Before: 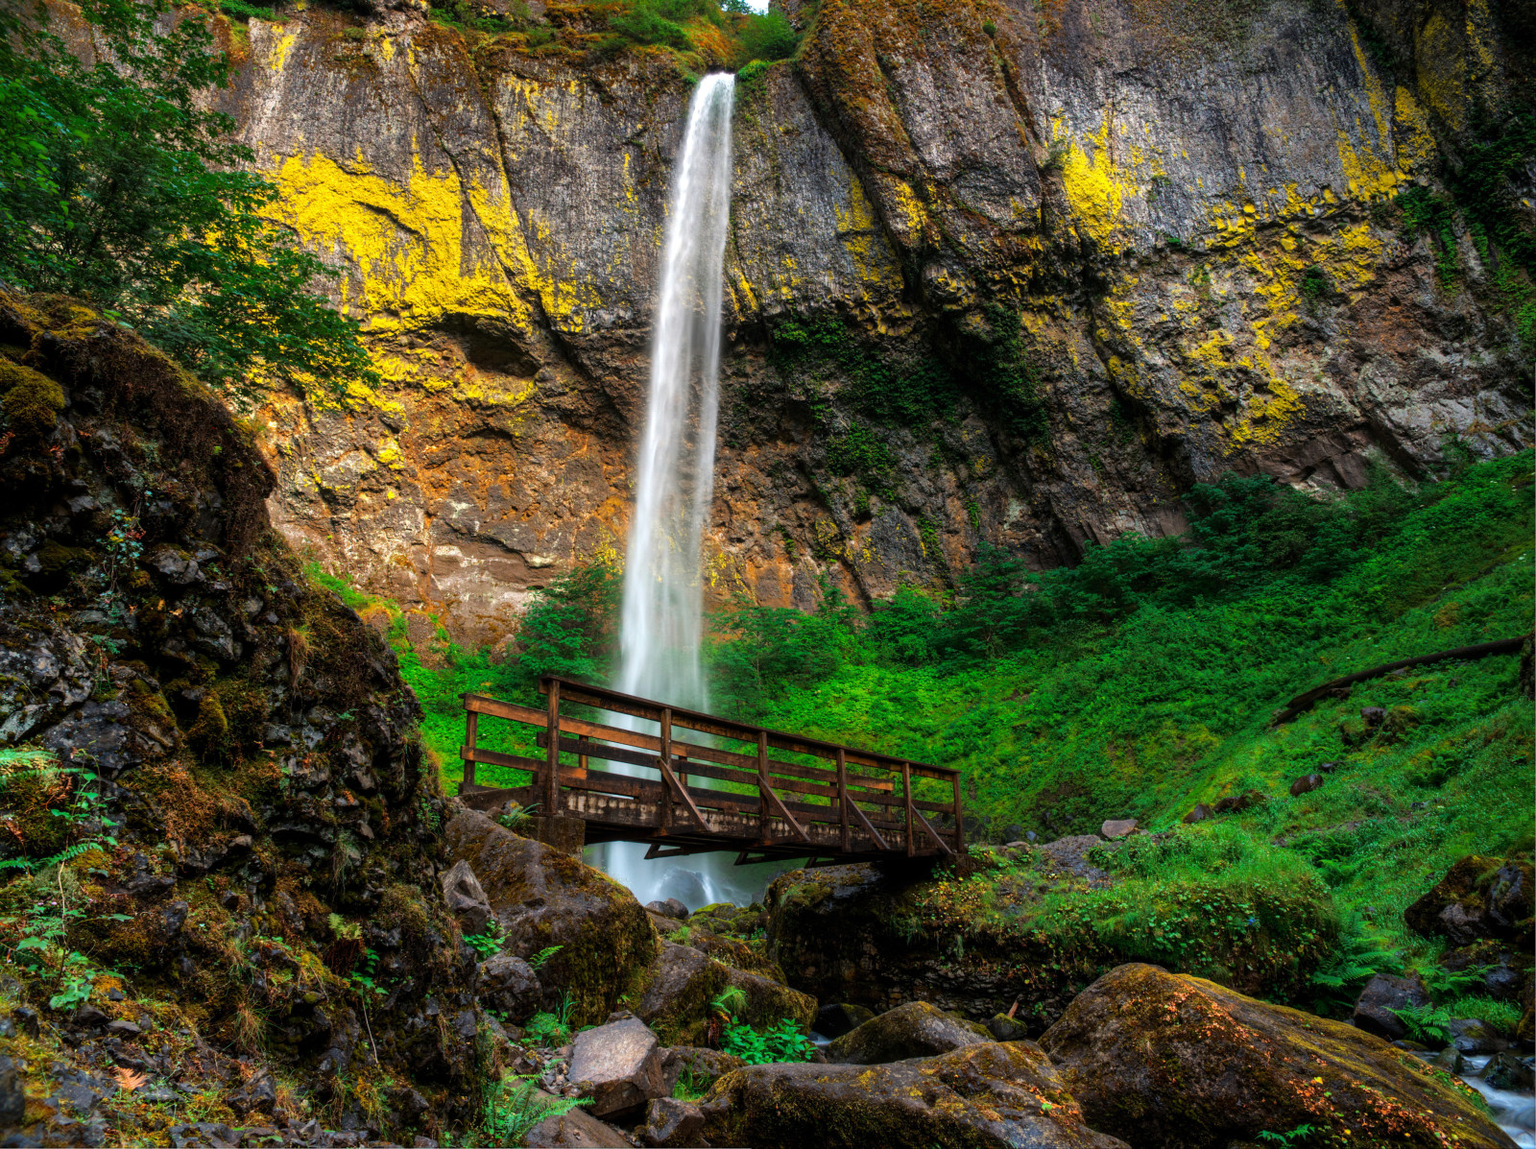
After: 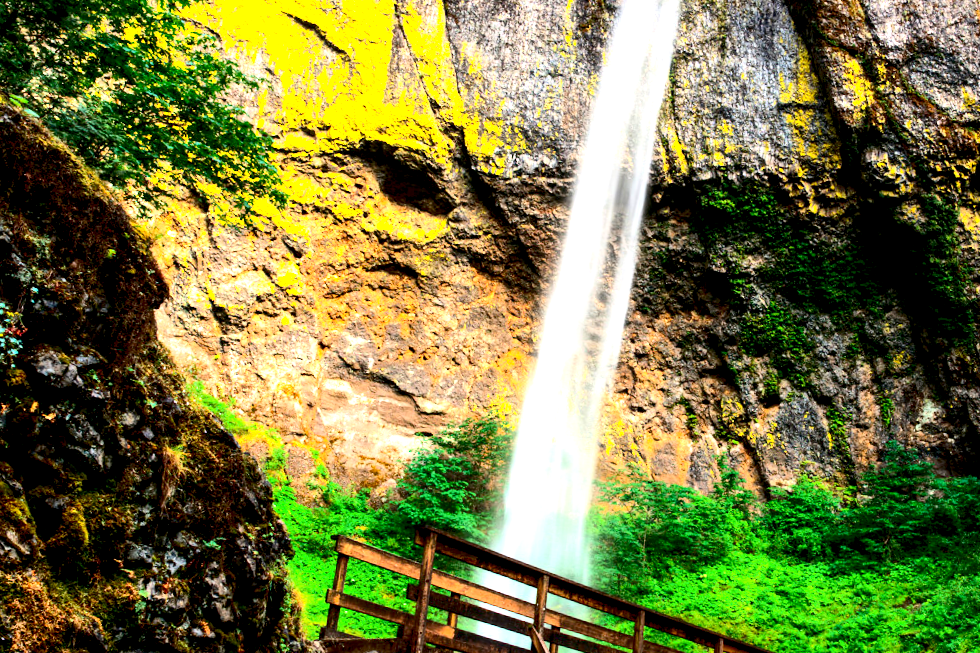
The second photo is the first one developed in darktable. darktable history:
exposure: black level correction 0.009, exposure 1.417 EV, compensate exposure bias true, compensate highlight preservation false
color calibration: gray › normalize channels true, illuminant same as pipeline (D50), adaptation XYZ, x 0.347, y 0.358, temperature 5009.73 K, gamut compression 0.027
contrast brightness saturation: contrast 0.276
crop and rotate: angle -6.63°, left 2.253%, top 7.01%, right 27.417%, bottom 30.318%
